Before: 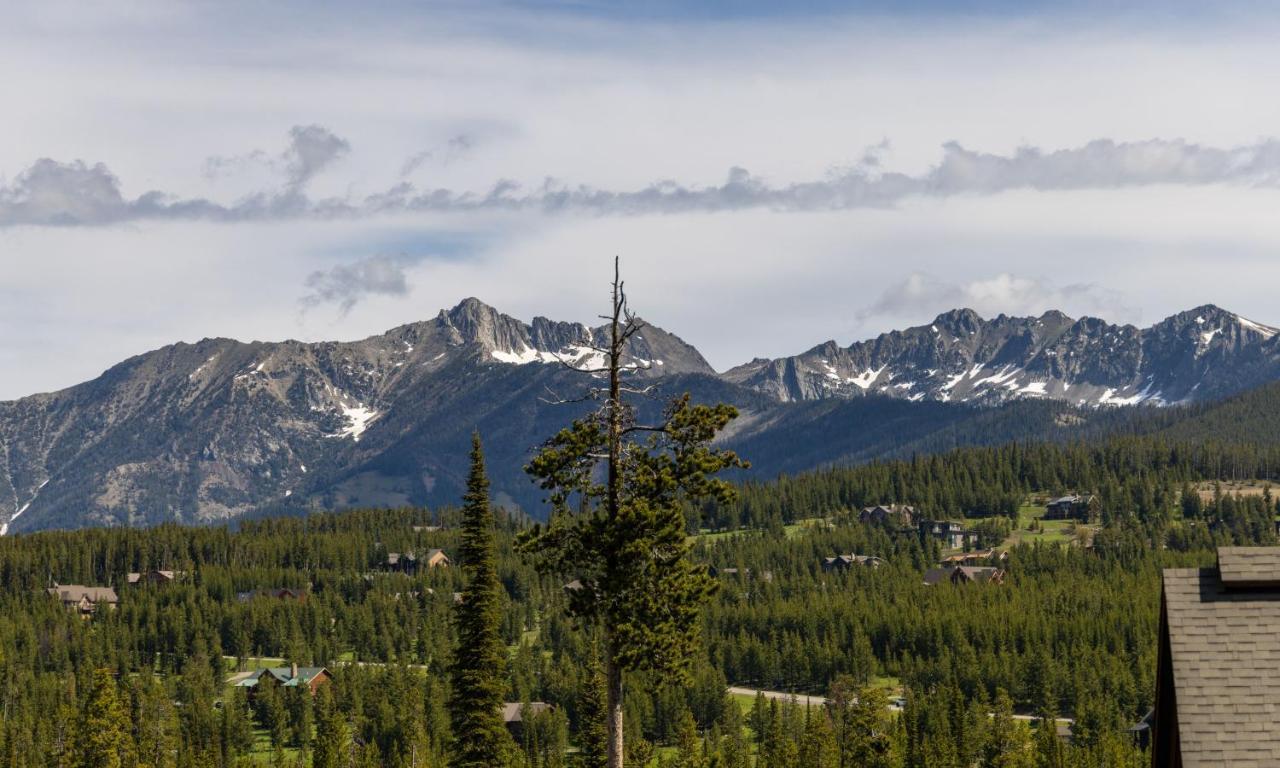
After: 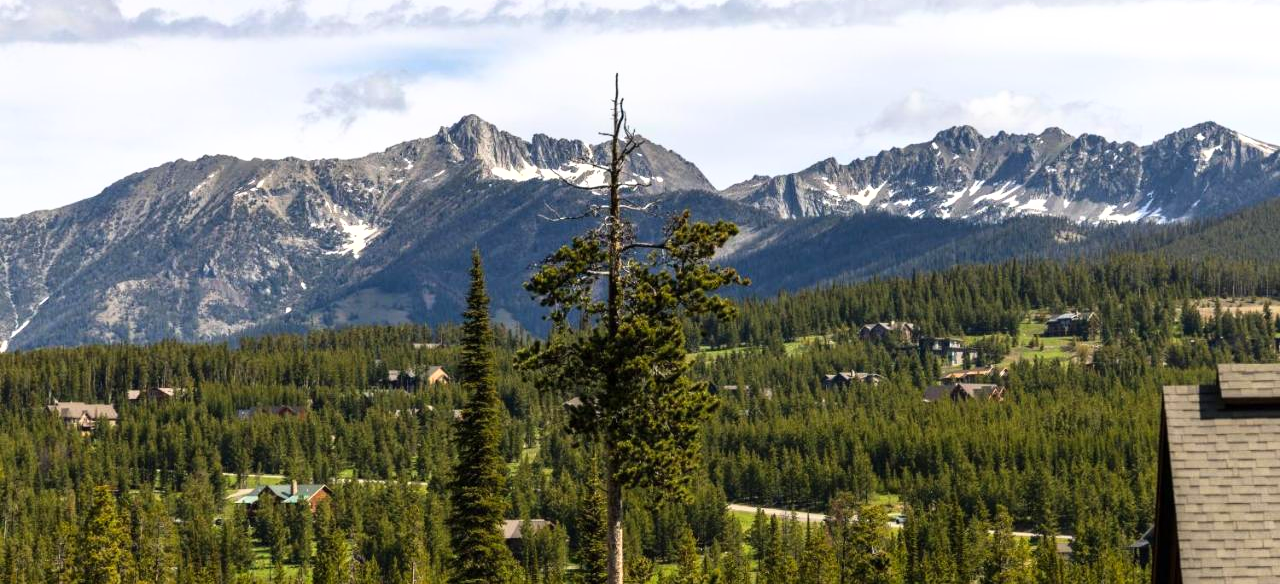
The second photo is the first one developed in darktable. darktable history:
tone curve: curves: ch0 [(0, 0) (0.216, 0.249) (0.443, 0.543) (0.717, 0.888) (0.878, 1) (1, 1)], color space Lab, linked channels
crop and rotate: top 23.955%
